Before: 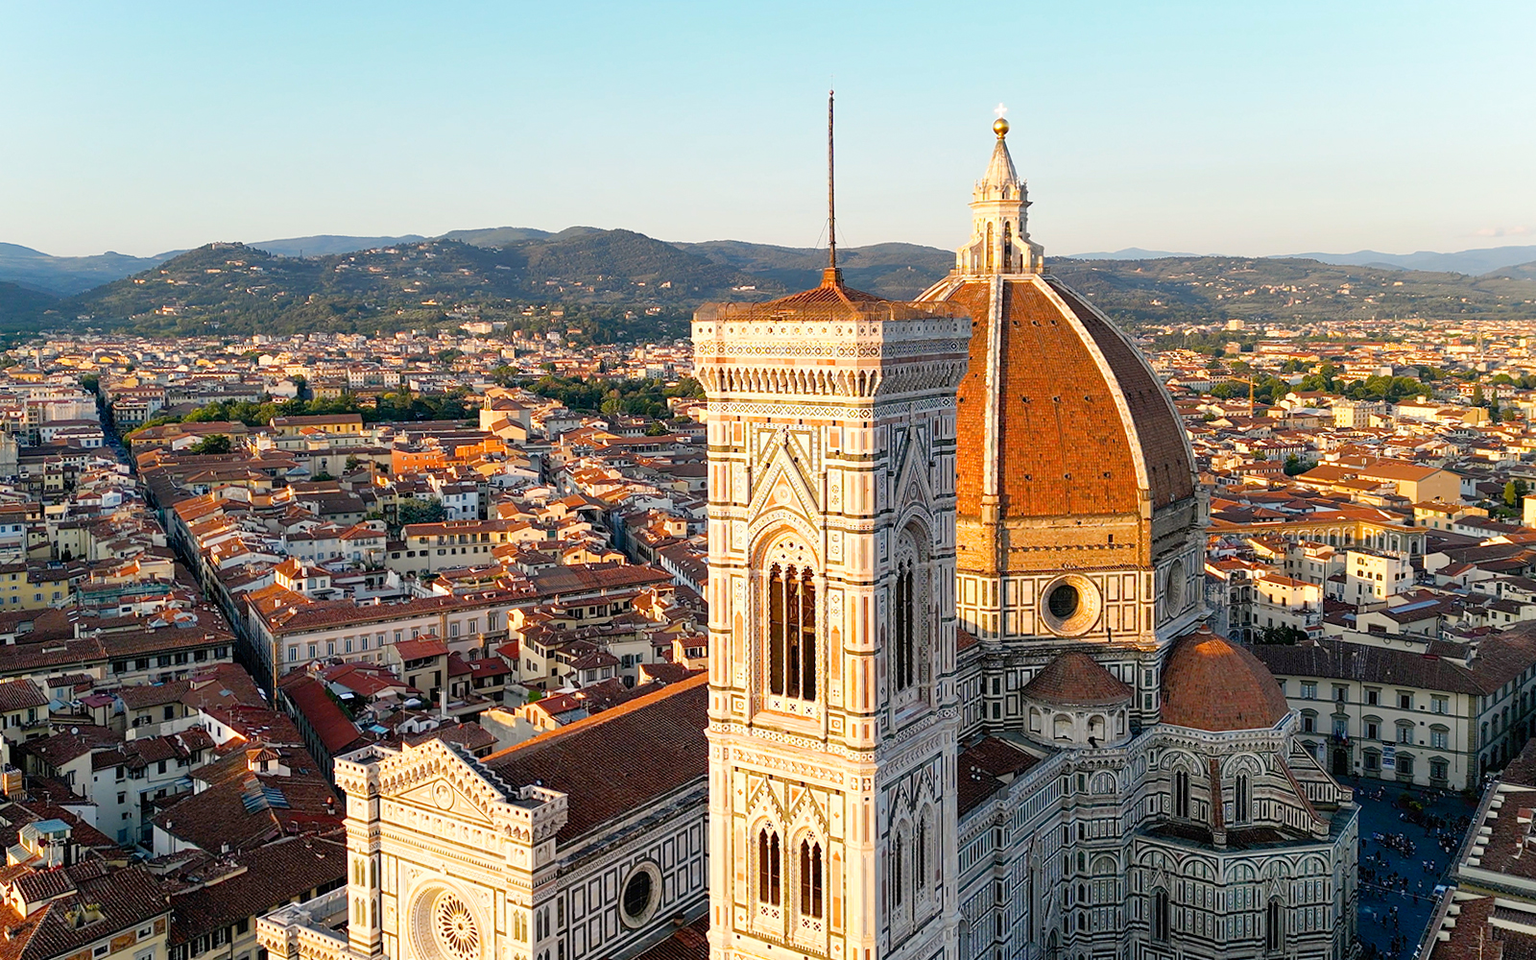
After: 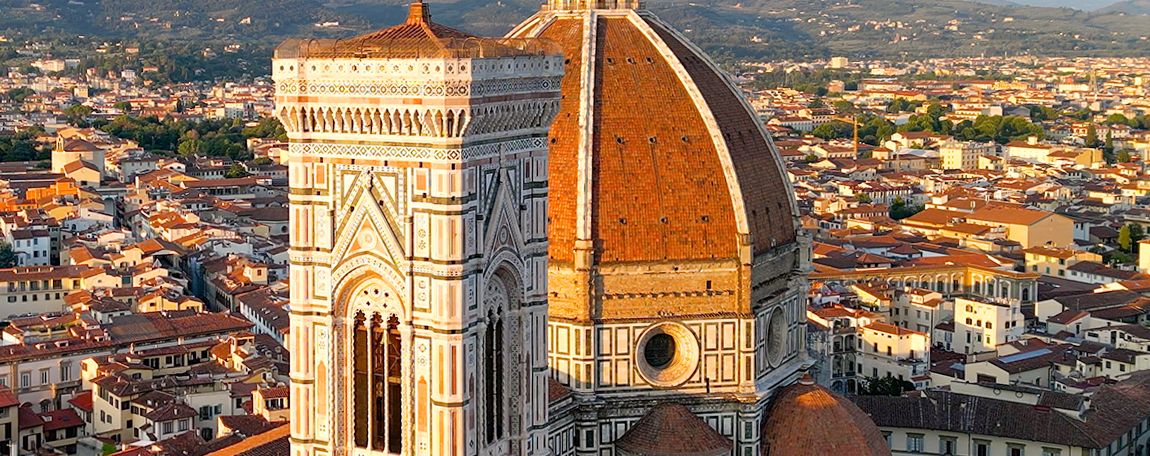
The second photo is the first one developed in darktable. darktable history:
crop and rotate: left 28.072%, top 27.602%, bottom 26.783%
